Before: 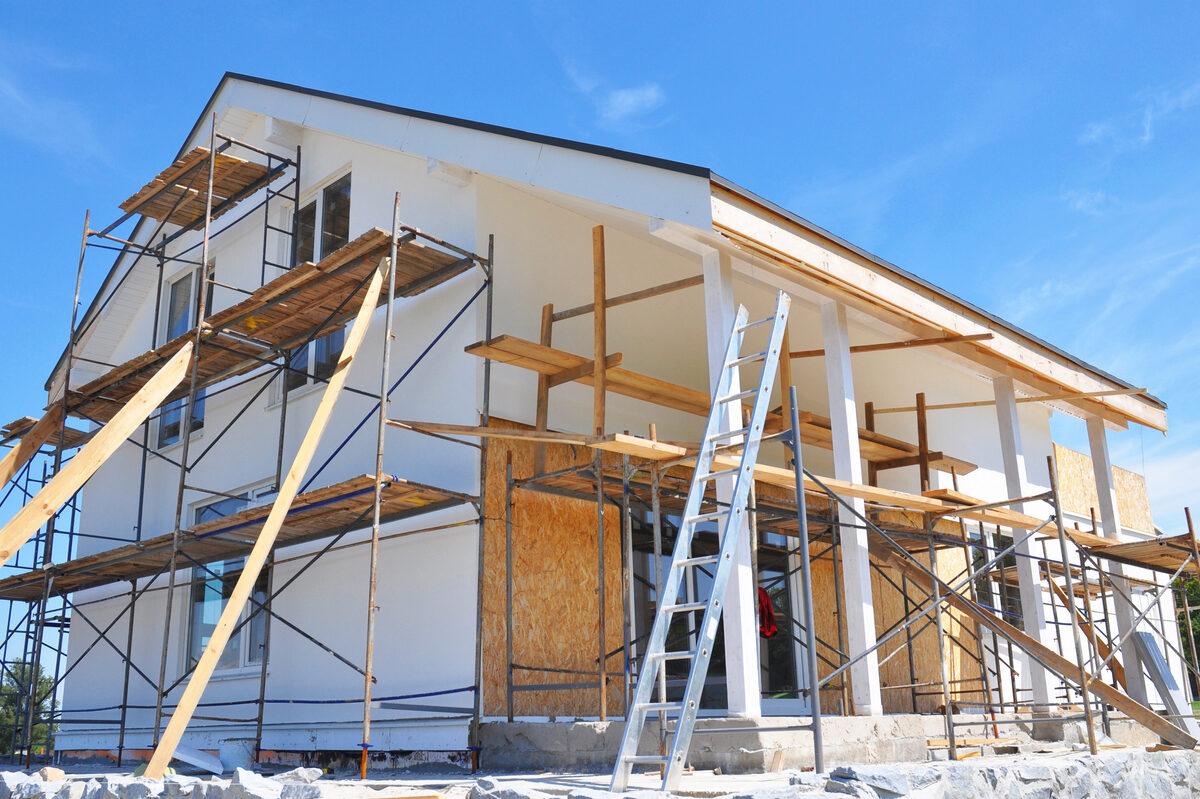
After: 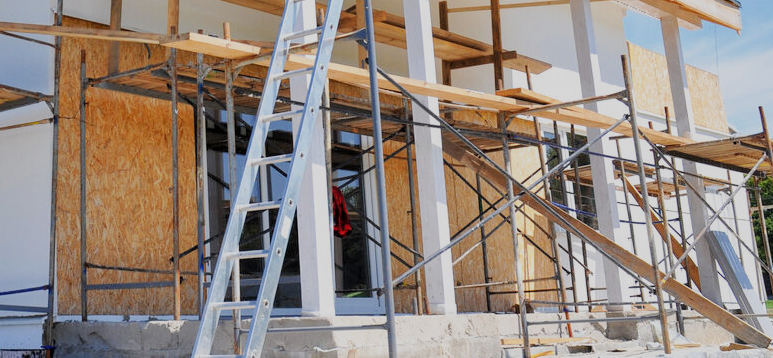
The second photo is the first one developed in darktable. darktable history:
crop and rotate: left 35.509%, top 50.238%, bottom 4.934%
filmic rgb: black relative exposure -7.65 EV, white relative exposure 4.56 EV, hardness 3.61
exposure: black level correction 0.001, exposure 0.014 EV, compensate highlight preservation false
local contrast: highlights 100%, shadows 100%, detail 120%, midtone range 0.2
